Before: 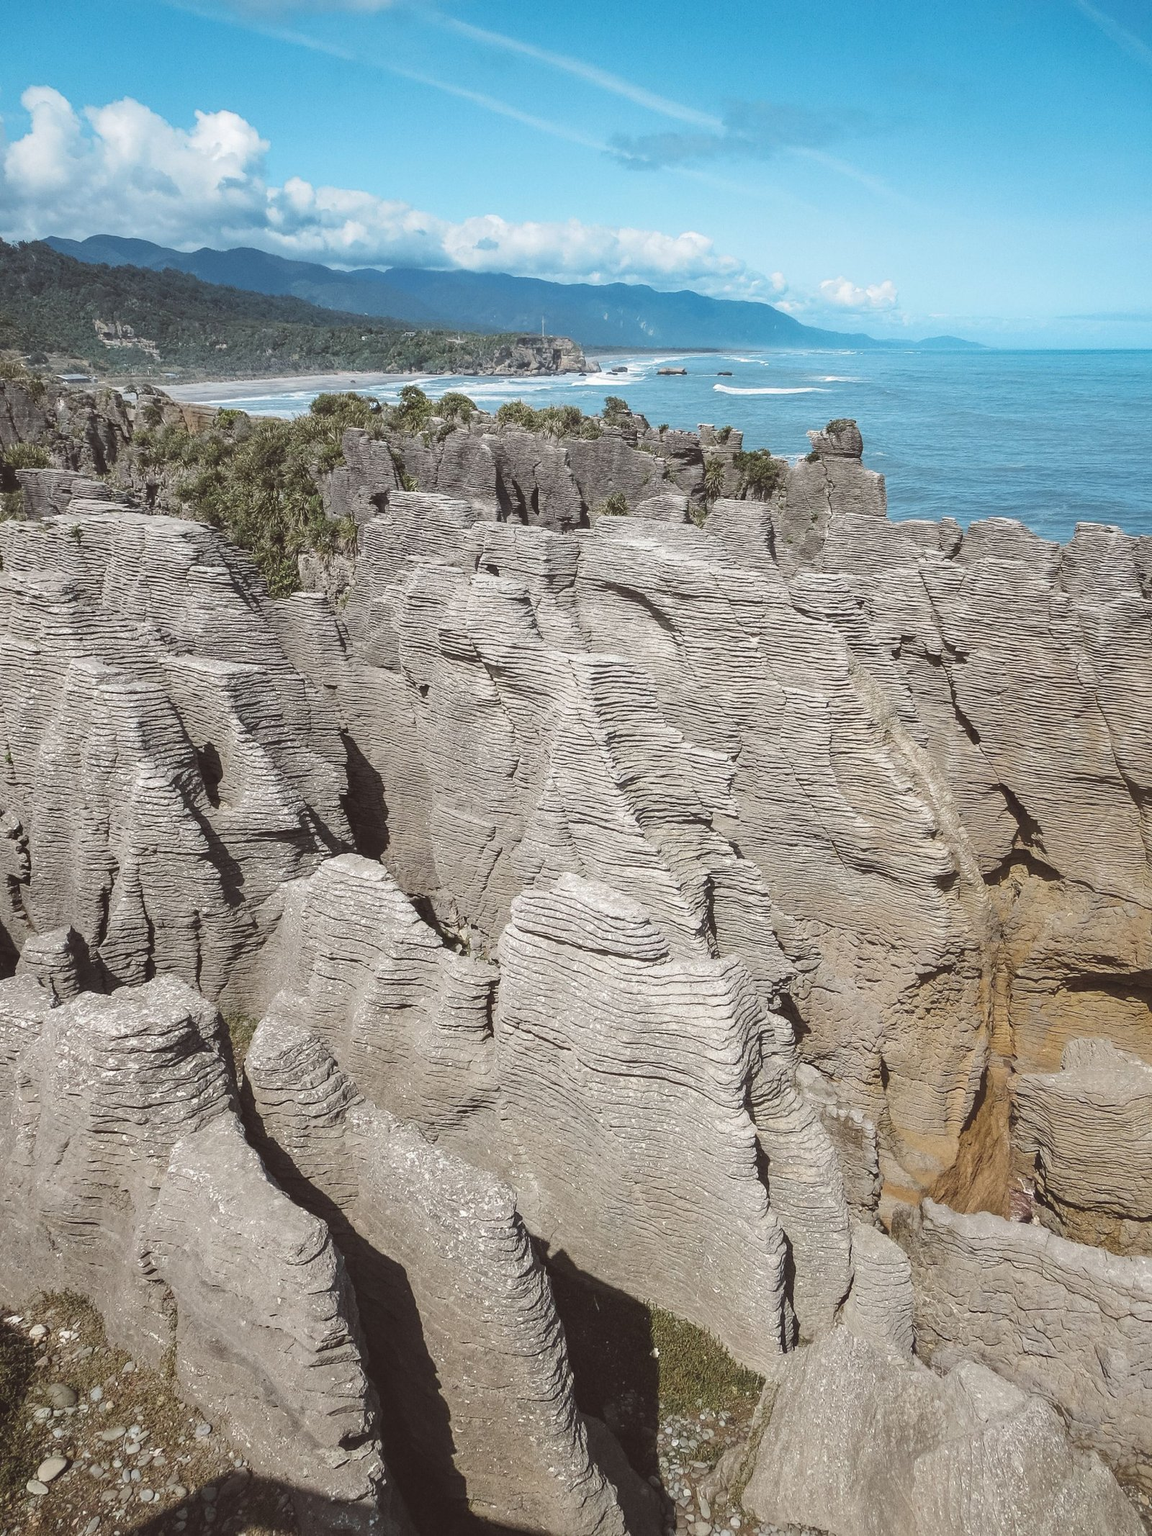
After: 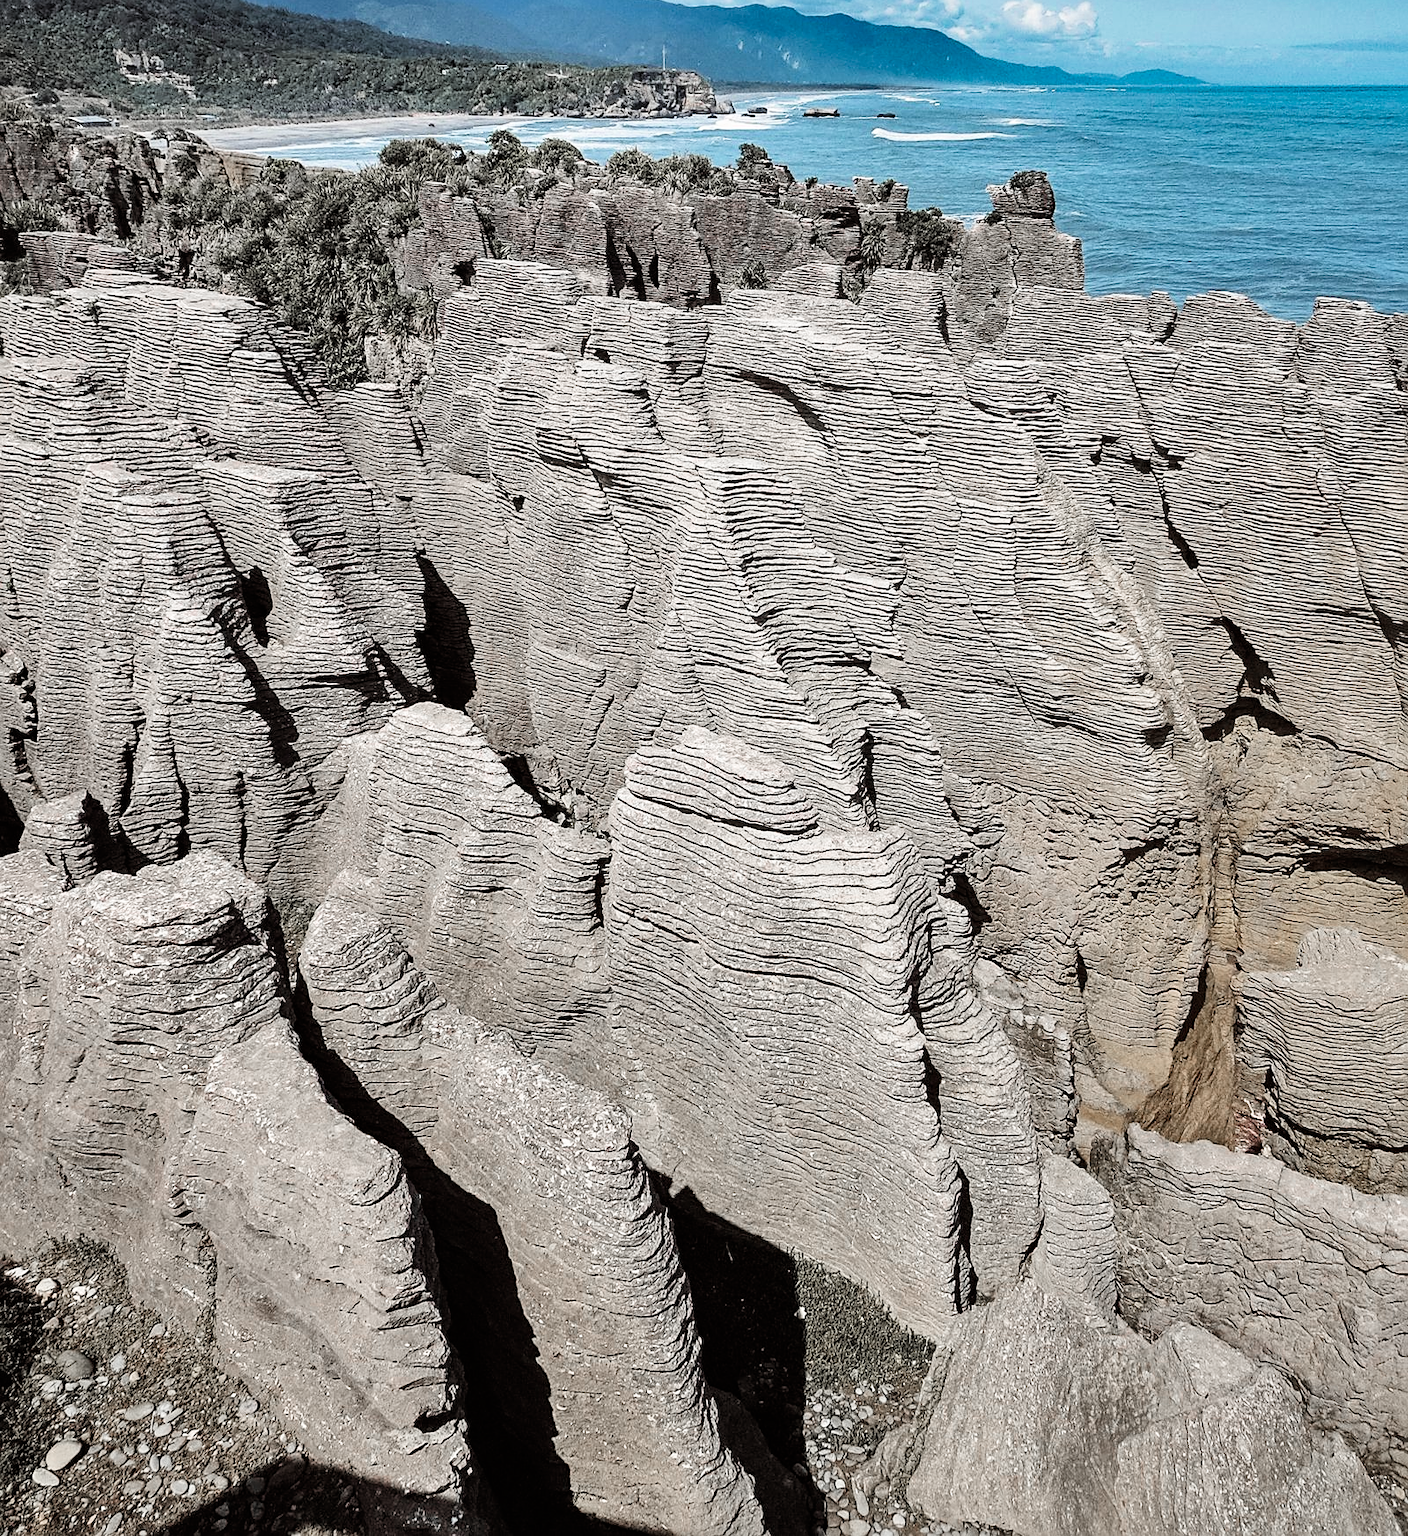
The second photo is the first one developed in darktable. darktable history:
haze removal: compatibility mode true, adaptive false
crop and rotate: top 18.201%
sharpen: on, module defaults
shadows and highlights: white point adjustment 0.102, highlights -69.44, soften with gaussian
filmic rgb: black relative exposure -4.07 EV, white relative exposure 2.99 EV, threshold 2.94 EV, hardness 3.01, contrast 1.497, enable highlight reconstruction true
color zones: curves: ch1 [(0, 0.708) (0.088, 0.648) (0.245, 0.187) (0.429, 0.326) (0.571, 0.498) (0.714, 0.5) (0.857, 0.5) (1, 0.708)]
exposure: exposure 0.246 EV, compensate exposure bias true, compensate highlight preservation false
